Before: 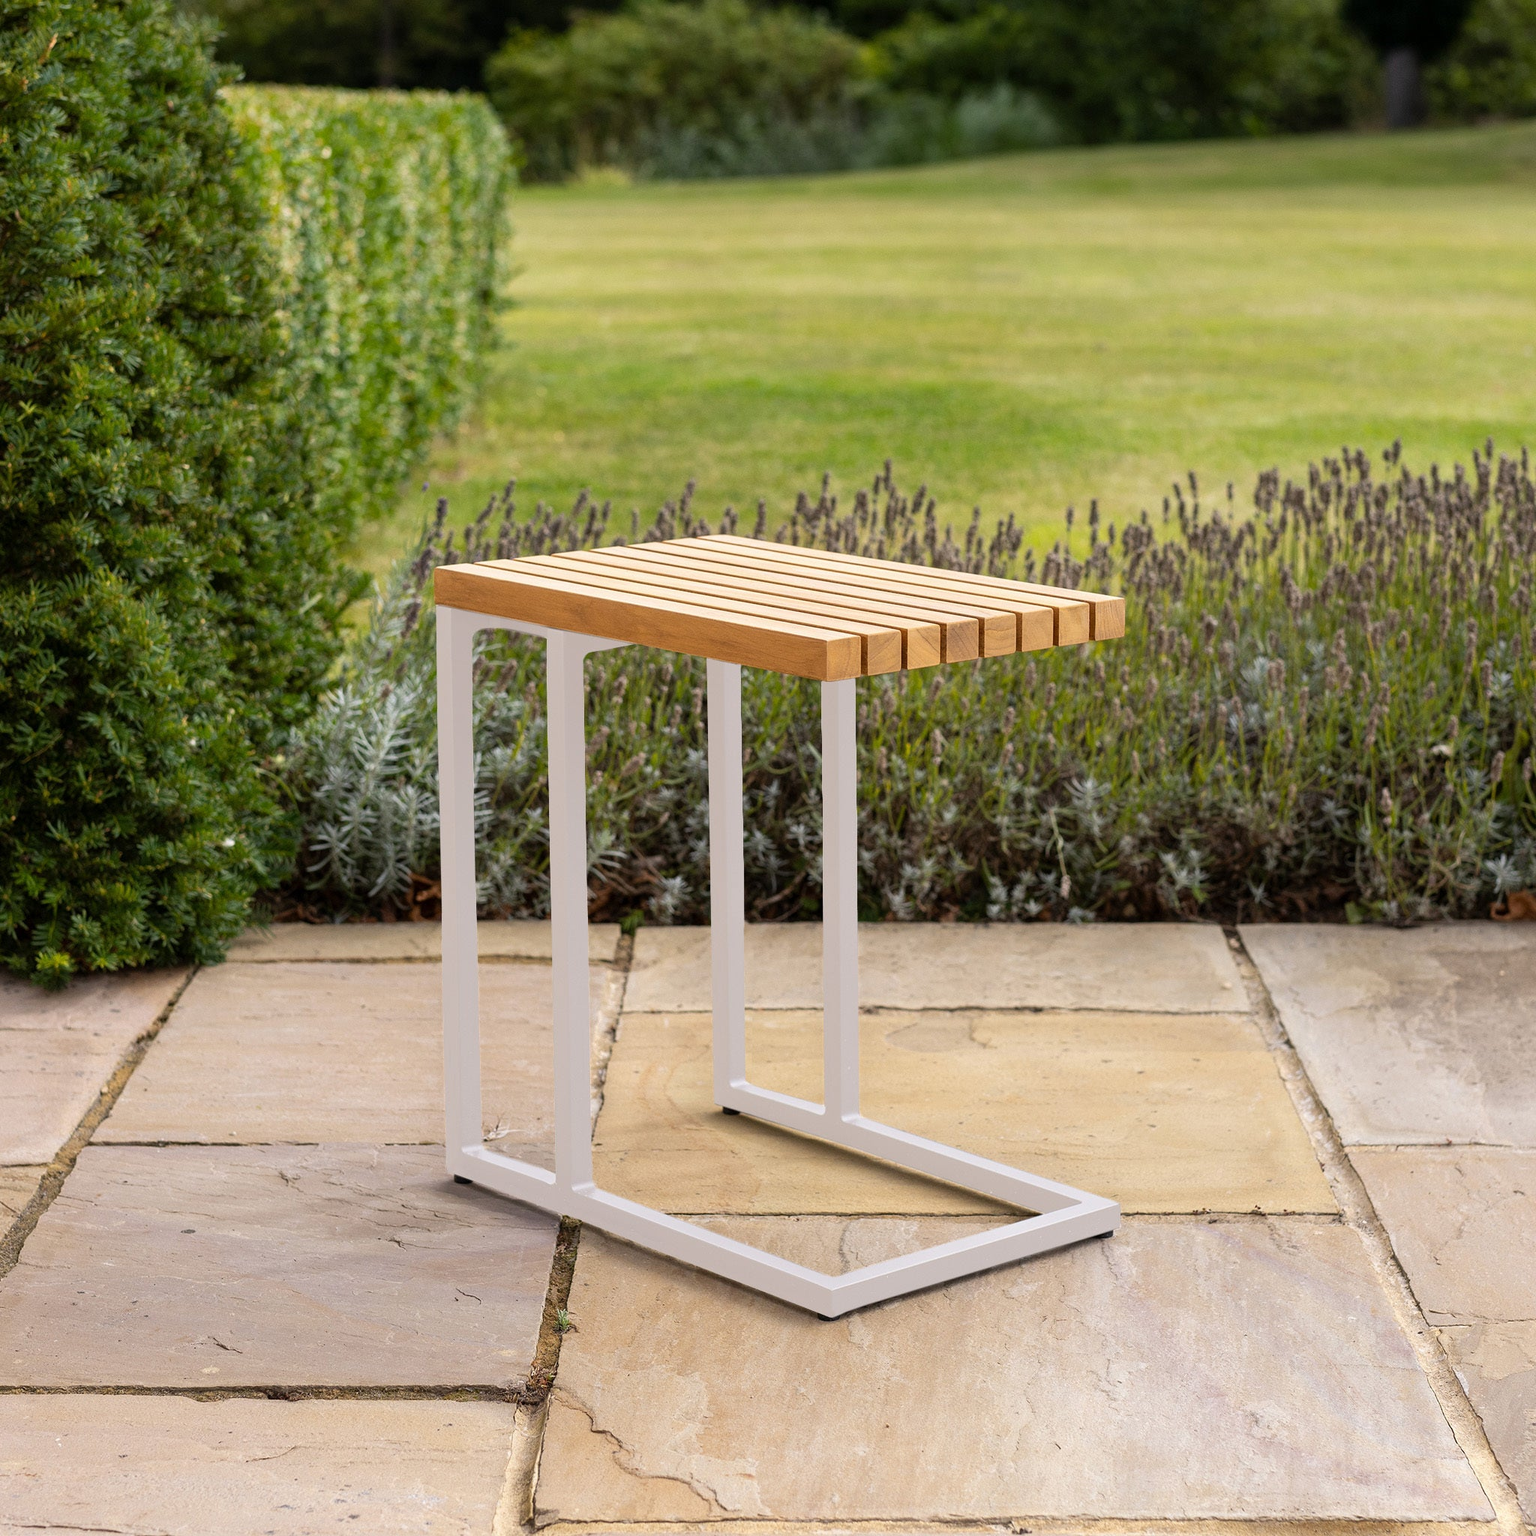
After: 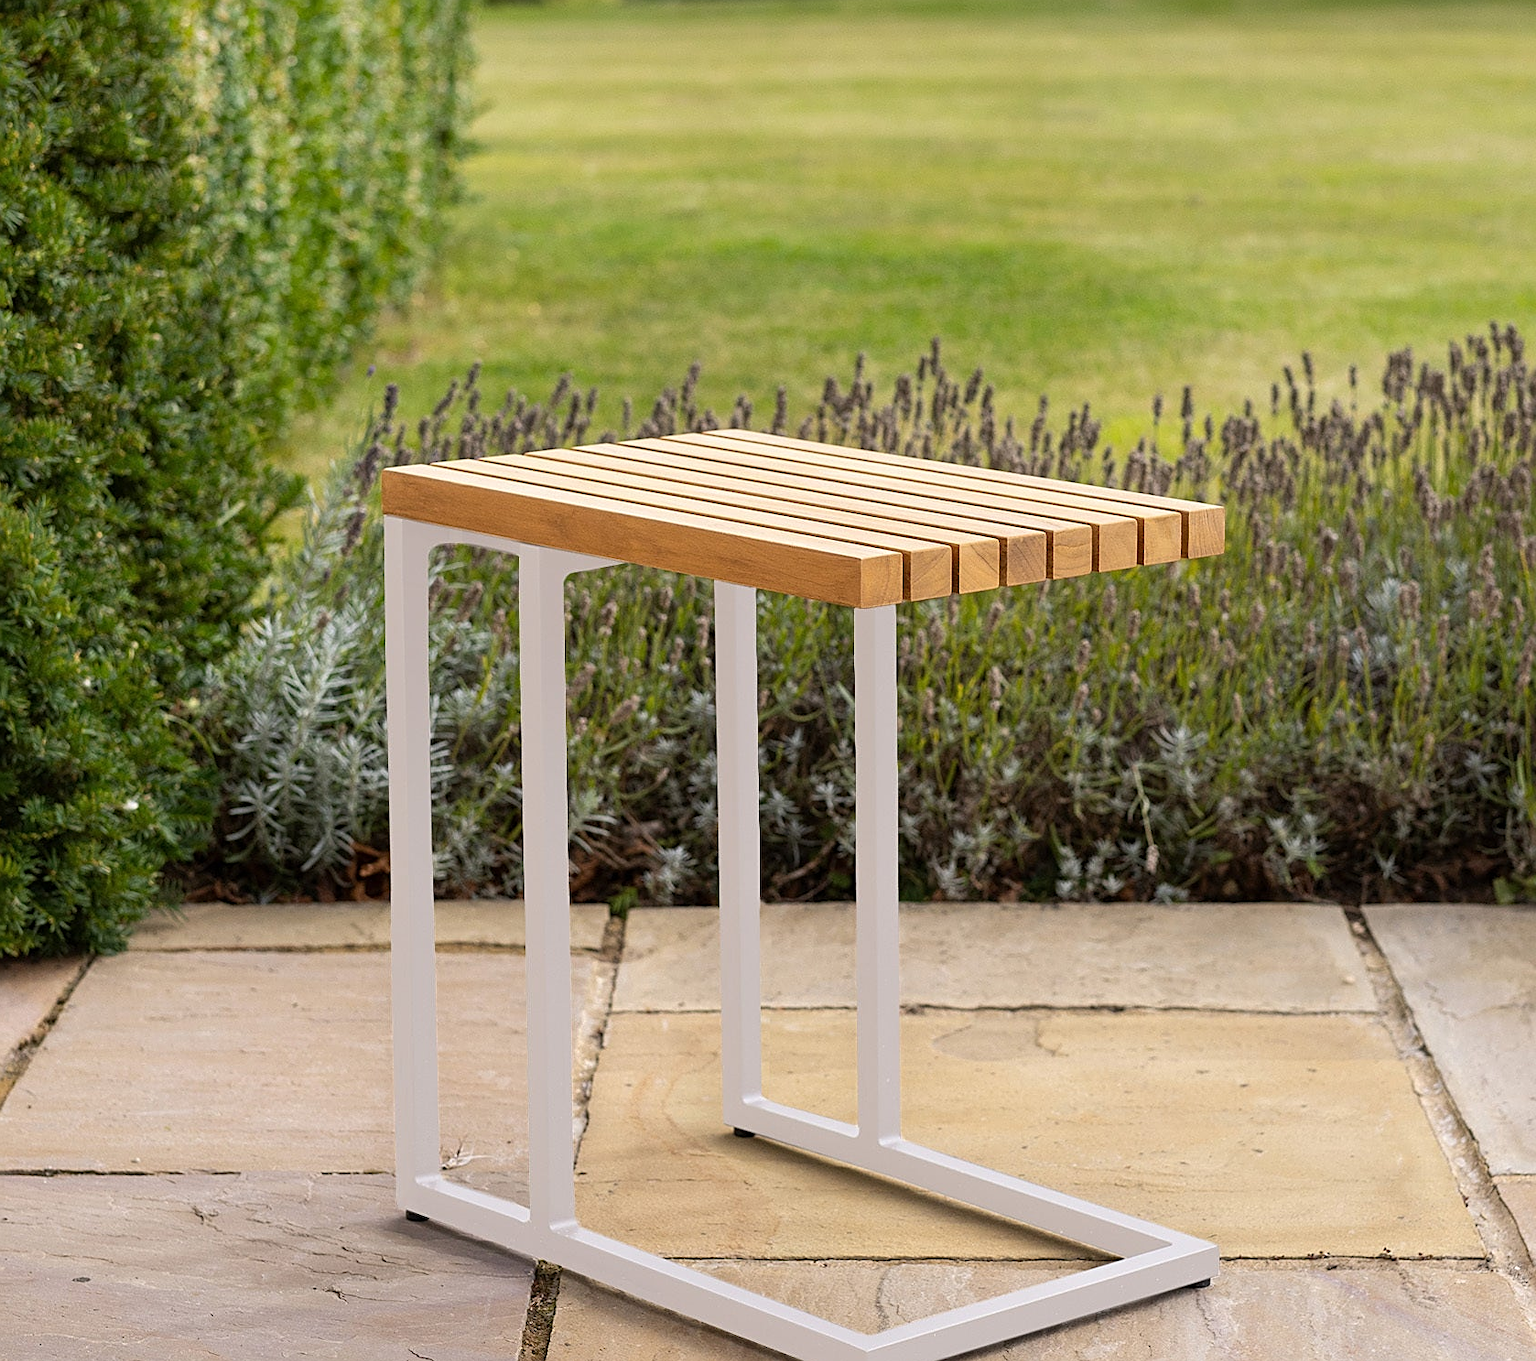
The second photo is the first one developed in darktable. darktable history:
crop: left 7.915%, top 11.934%, right 10.13%, bottom 15.418%
sharpen: on, module defaults
